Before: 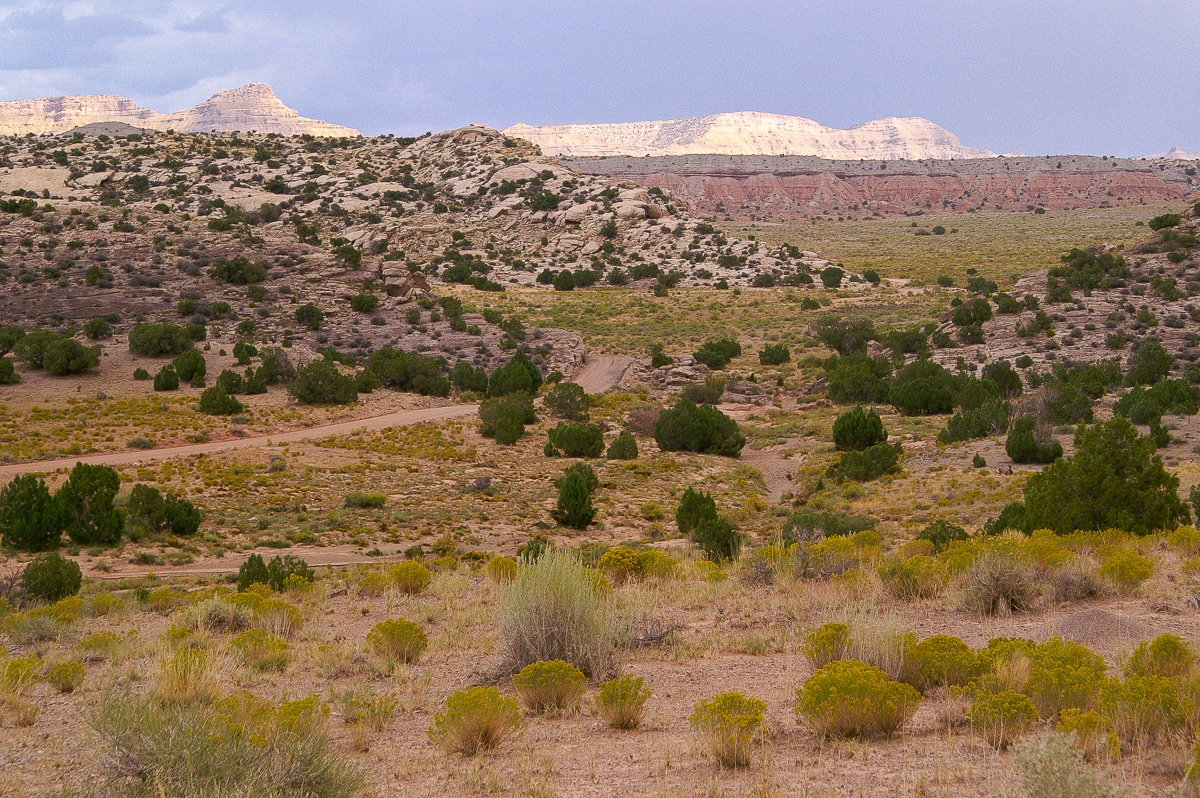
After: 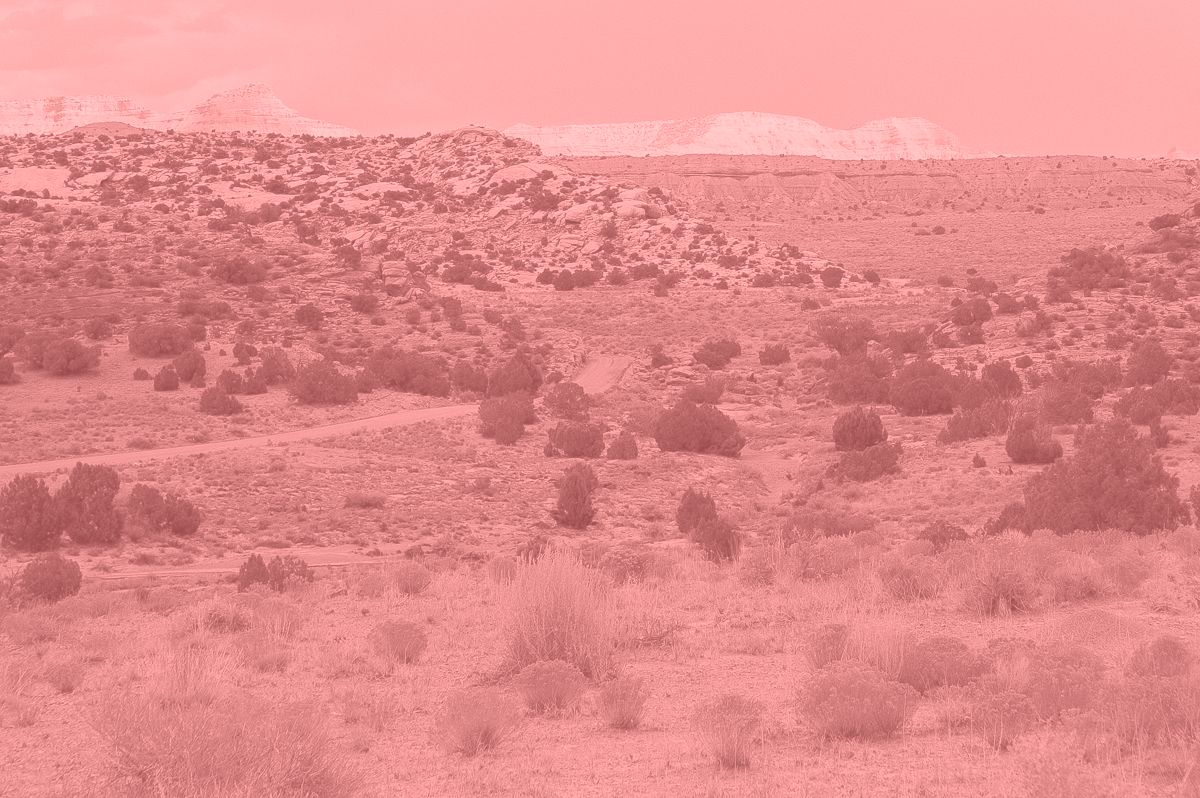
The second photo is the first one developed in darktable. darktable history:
colorize: saturation 51%, source mix 50.67%, lightness 50.67%
color calibration: illuminant as shot in camera, x 0.358, y 0.373, temperature 4628.91 K
